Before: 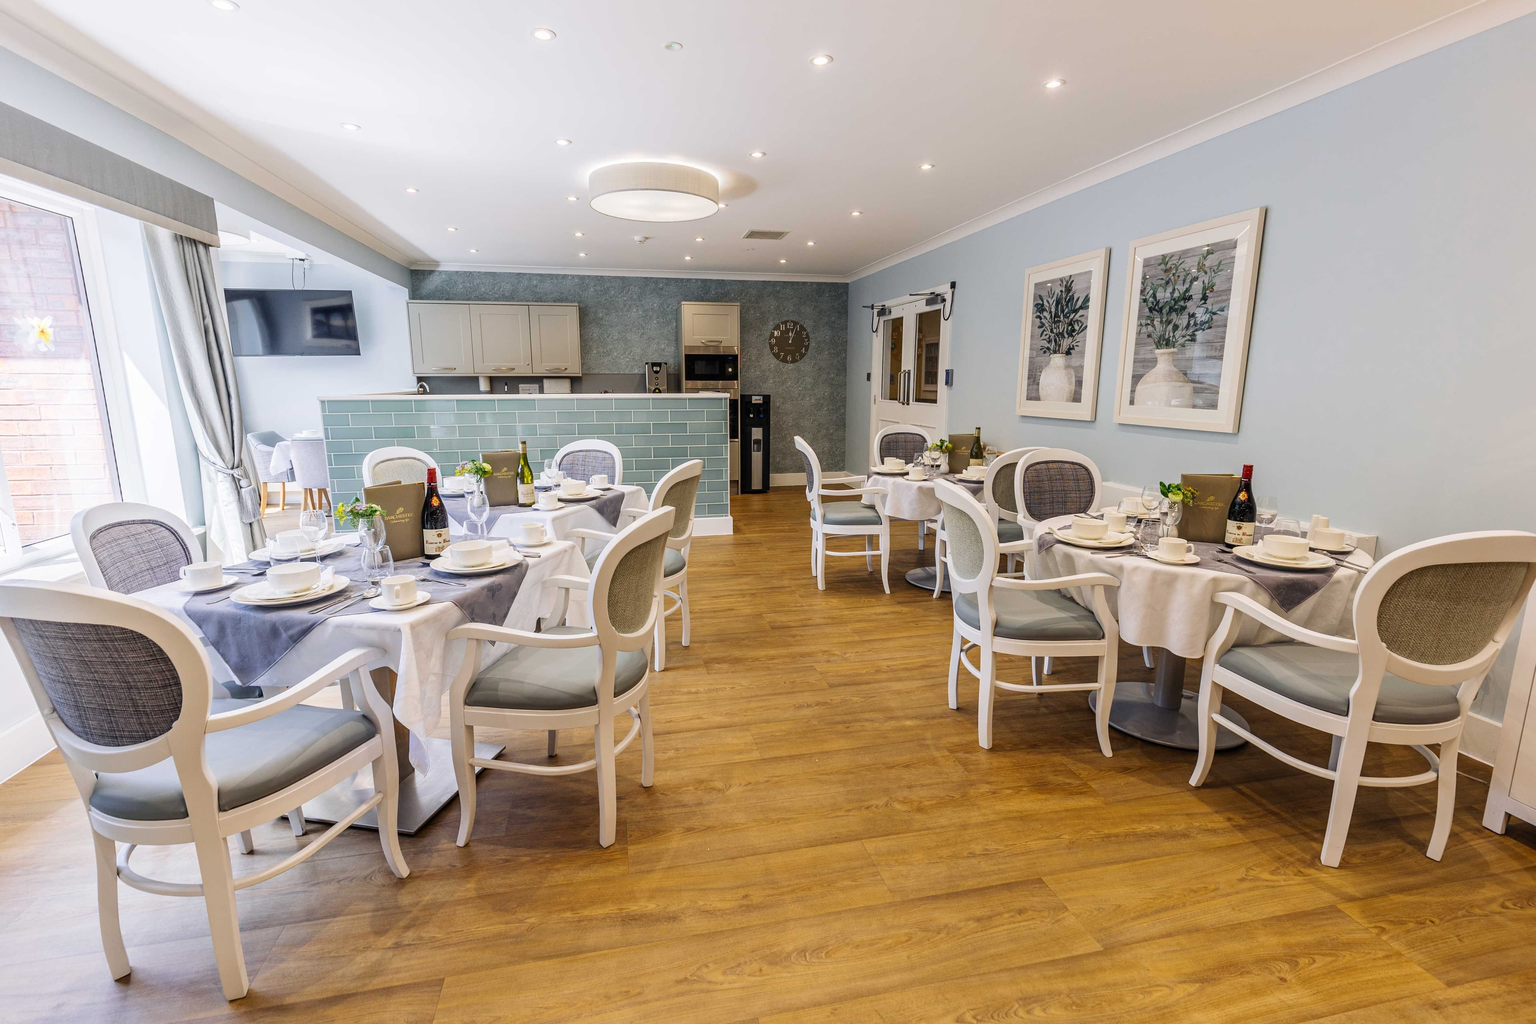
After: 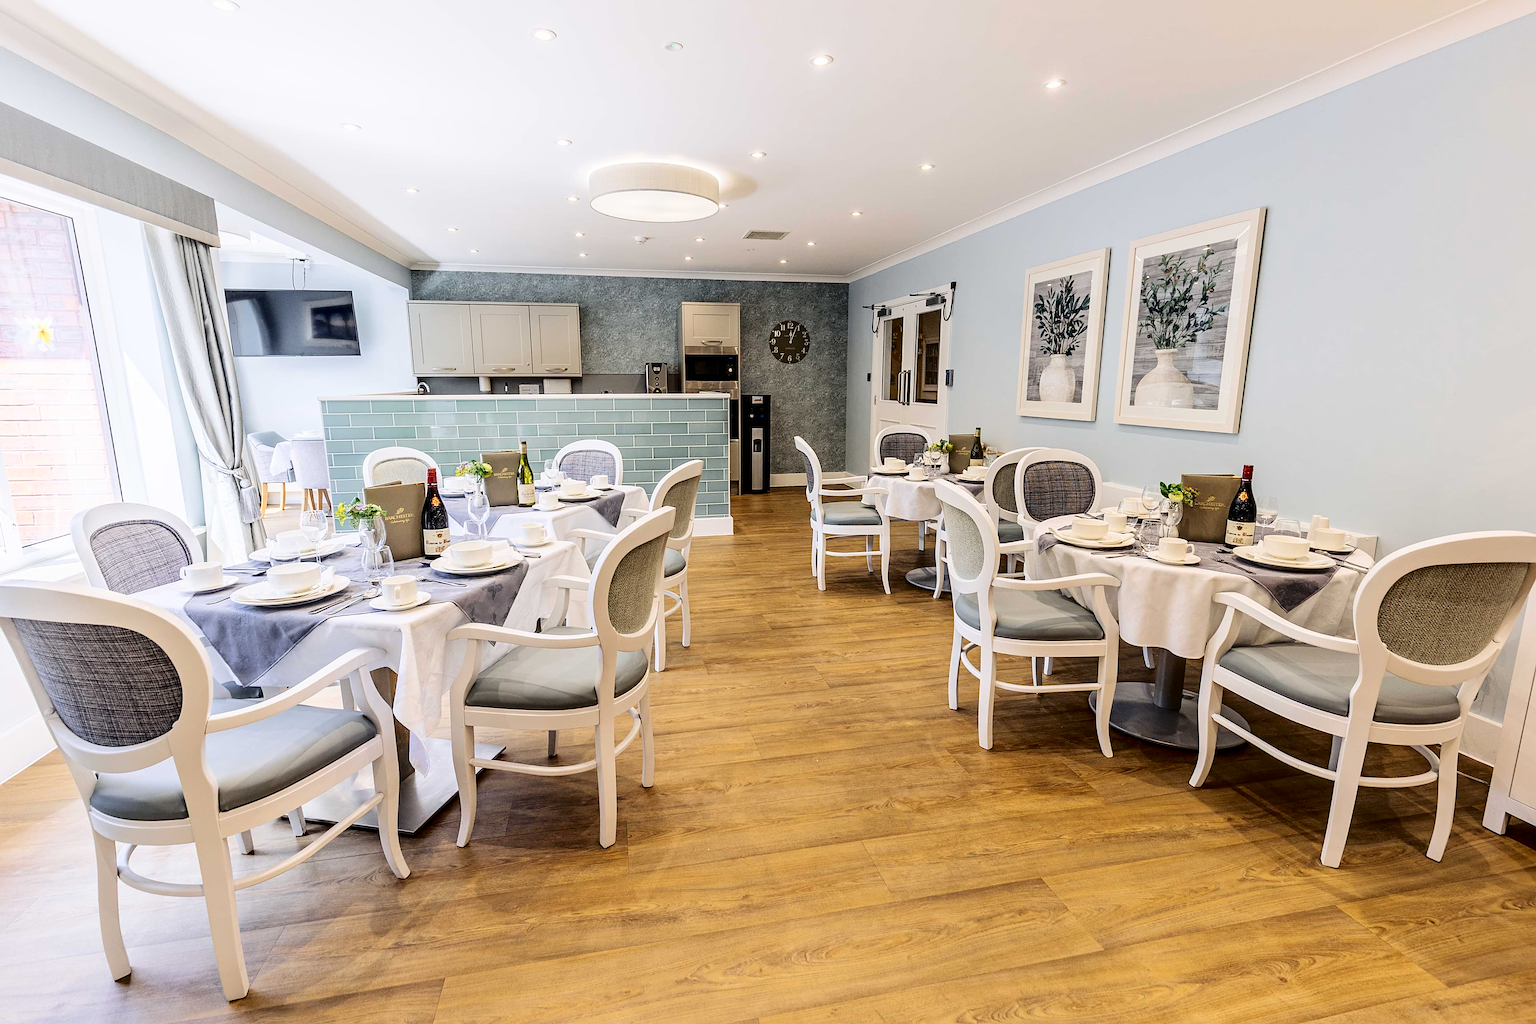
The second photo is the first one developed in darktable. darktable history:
tone curve: curves: ch0 [(0, 0) (0.003, 0) (0.011, 0.001) (0.025, 0.003) (0.044, 0.005) (0.069, 0.013) (0.1, 0.024) (0.136, 0.04) (0.177, 0.087) (0.224, 0.148) (0.277, 0.238) (0.335, 0.335) (0.399, 0.43) (0.468, 0.524) (0.543, 0.621) (0.623, 0.712) (0.709, 0.788) (0.801, 0.867) (0.898, 0.947) (1, 1)], color space Lab, independent channels, preserve colors none
sharpen: on, module defaults
